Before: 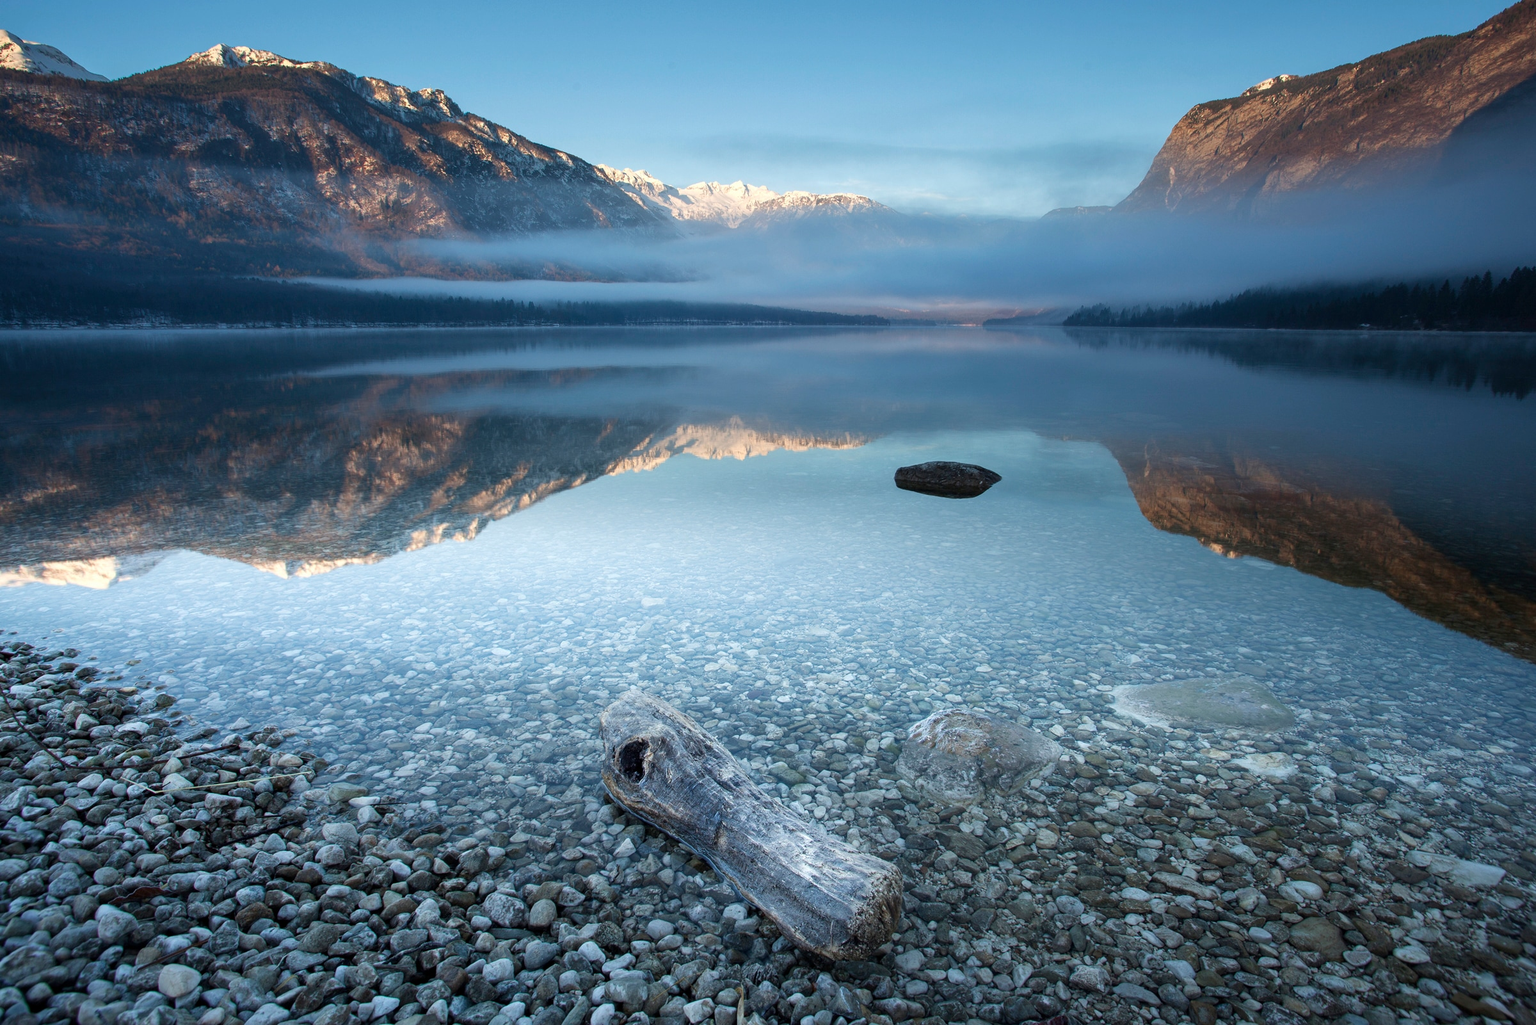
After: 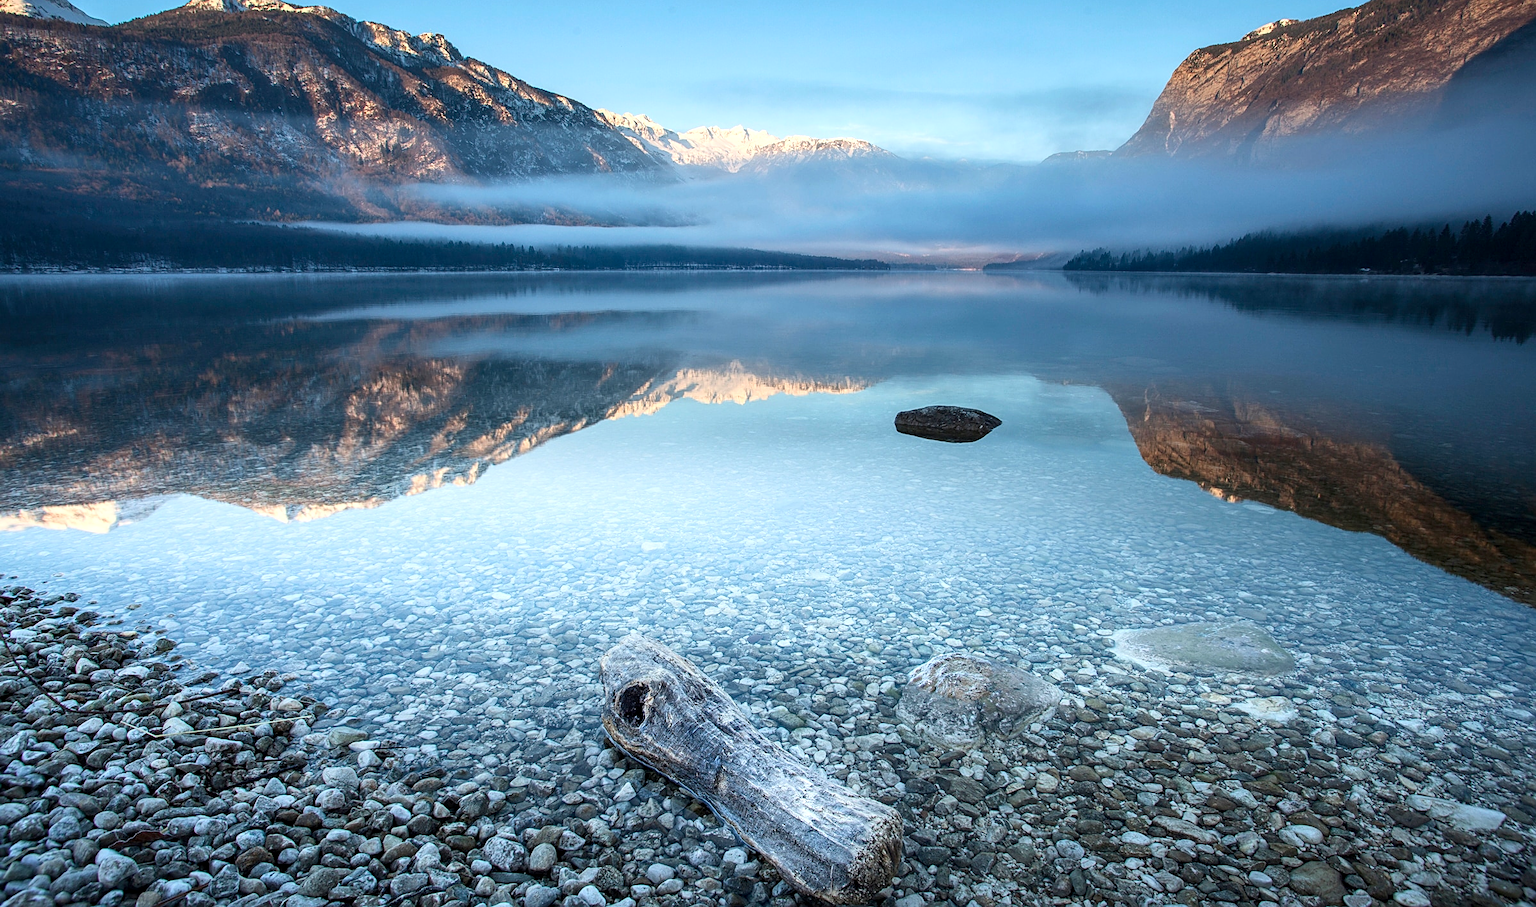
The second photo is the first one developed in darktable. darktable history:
crop and rotate: top 5.473%, bottom 5.911%
contrast brightness saturation: contrast 0.198, brightness 0.14, saturation 0.146
sharpen: on, module defaults
local contrast: on, module defaults
